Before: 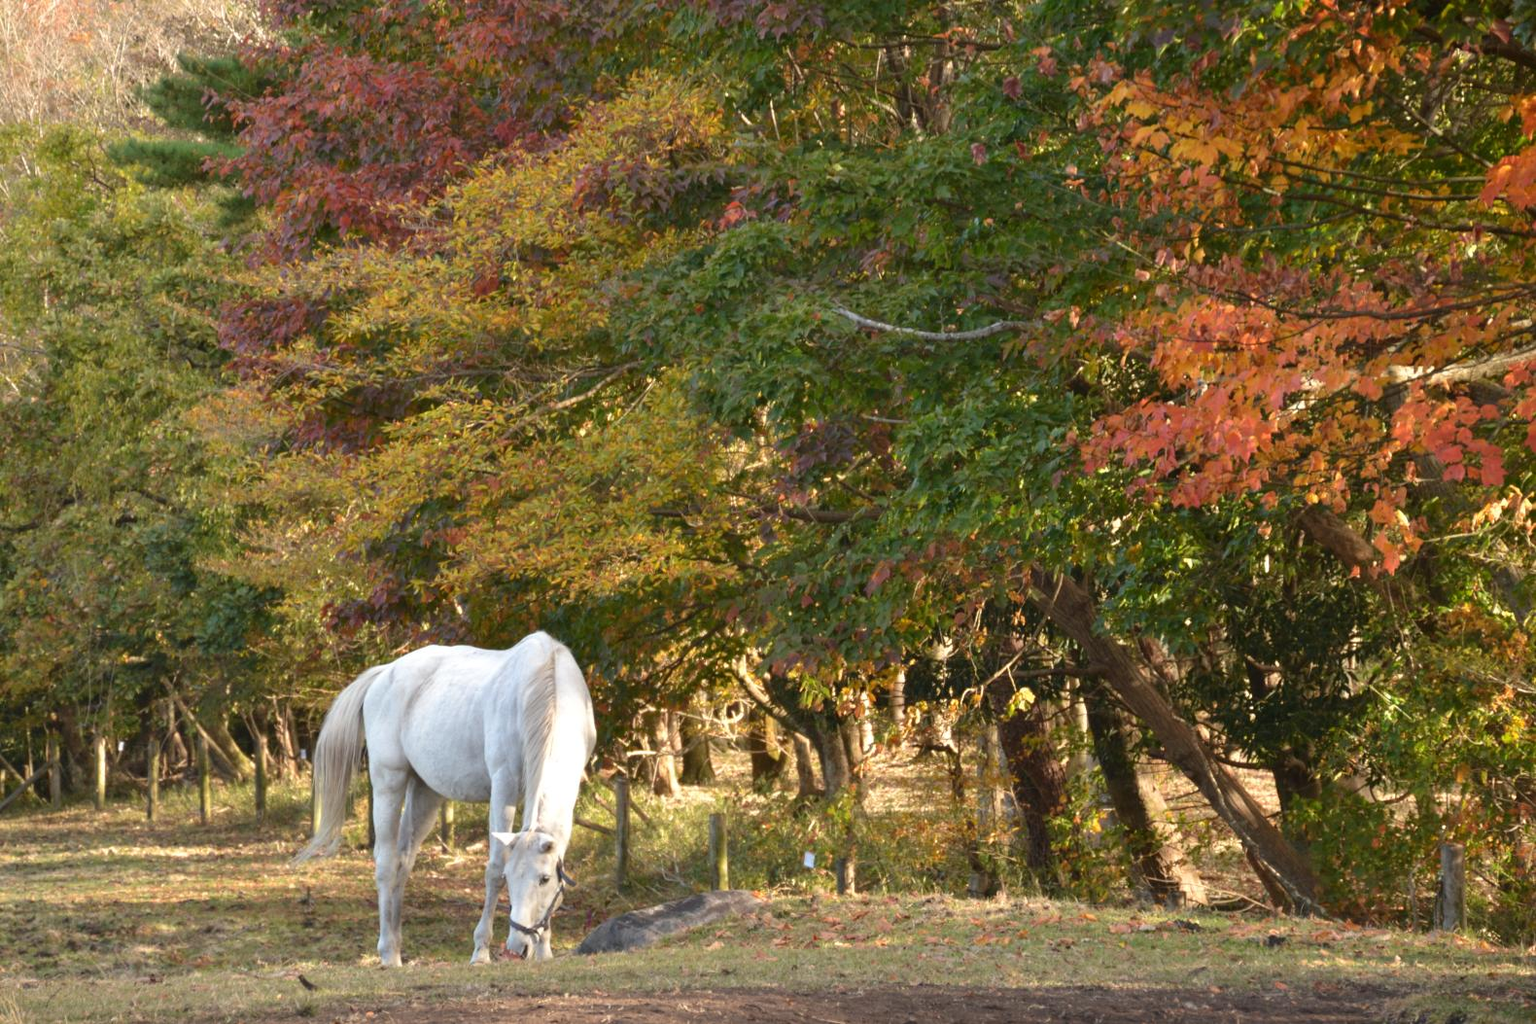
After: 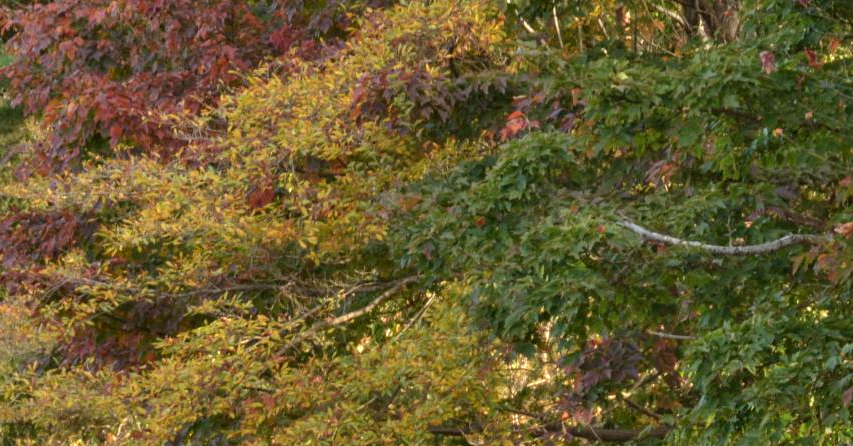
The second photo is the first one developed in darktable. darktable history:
local contrast: on, module defaults
shadows and highlights: radius 128.14, shadows 30.27, highlights -31.07, low approximation 0.01, soften with gaussian
crop: left 15.169%, top 9.151%, right 30.811%, bottom 48.46%
